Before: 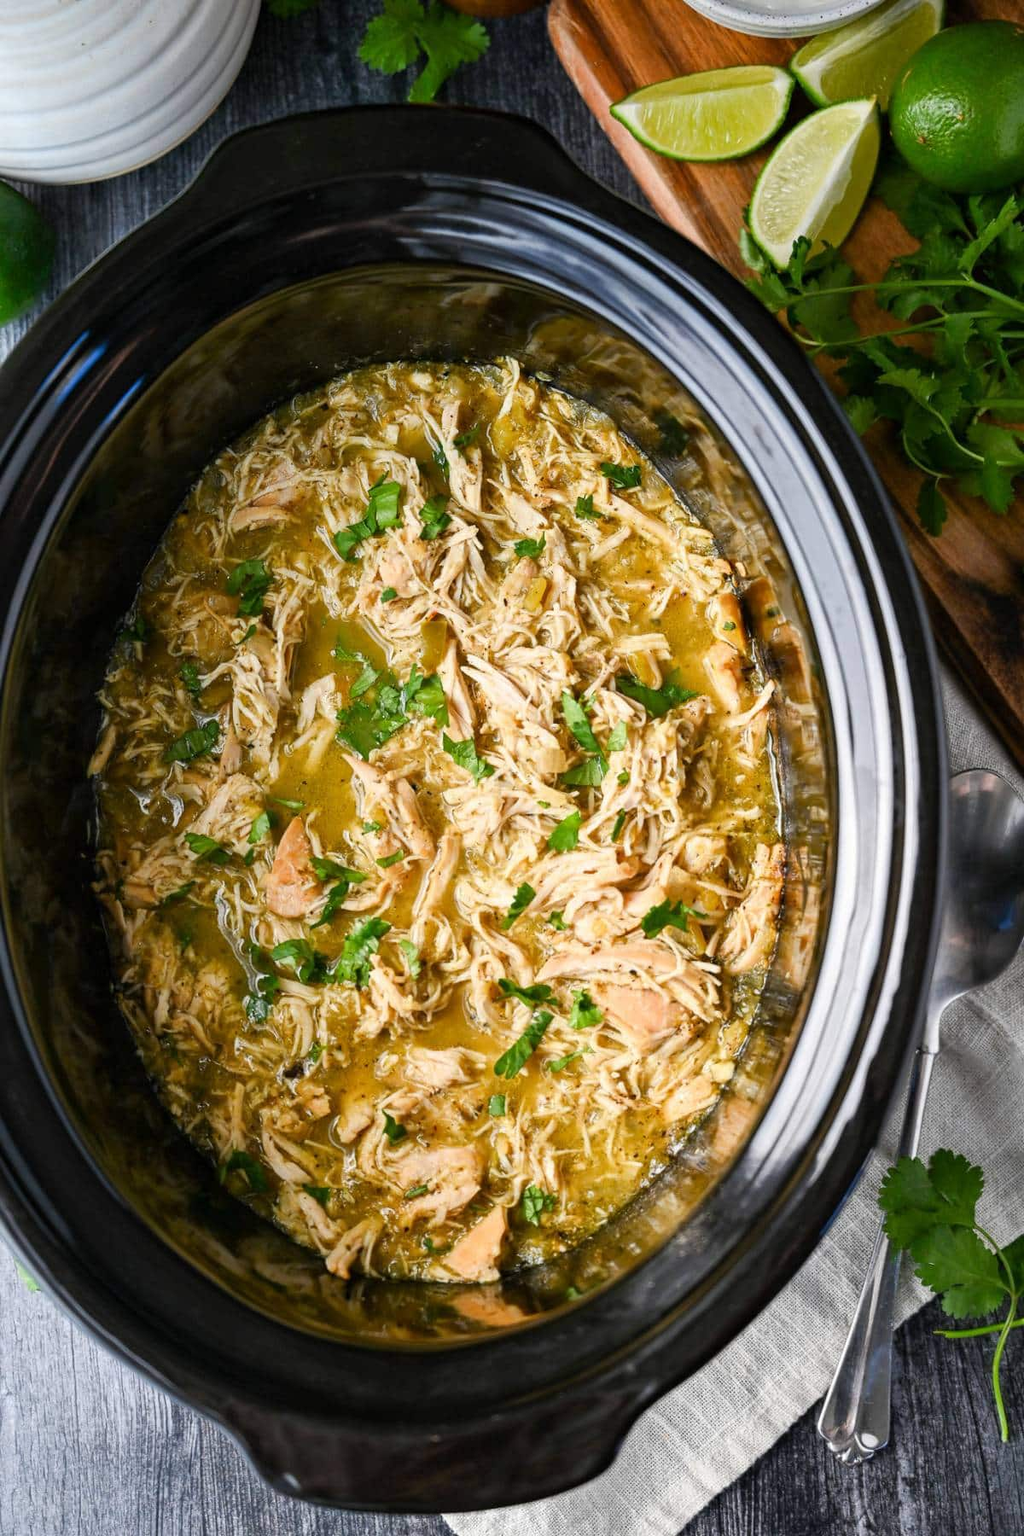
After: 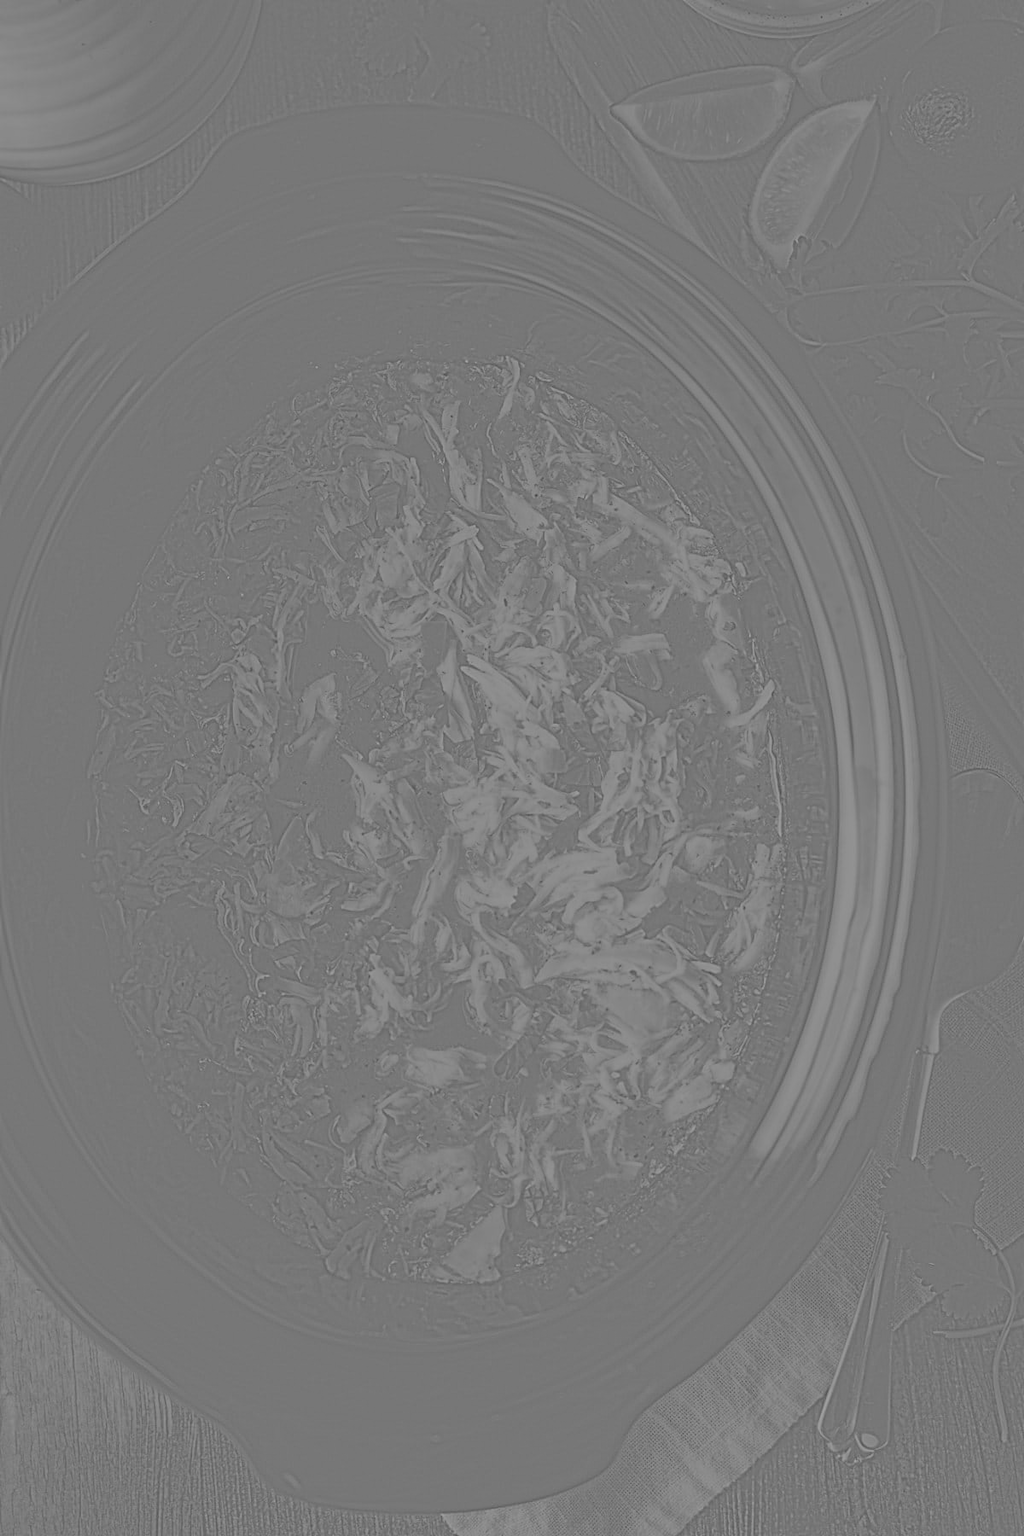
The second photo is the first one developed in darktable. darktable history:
highpass: sharpness 6%, contrast boost 7.63%
exposure: black level correction 0, exposure 1.2 EV, compensate exposure bias true, compensate highlight preservation false
